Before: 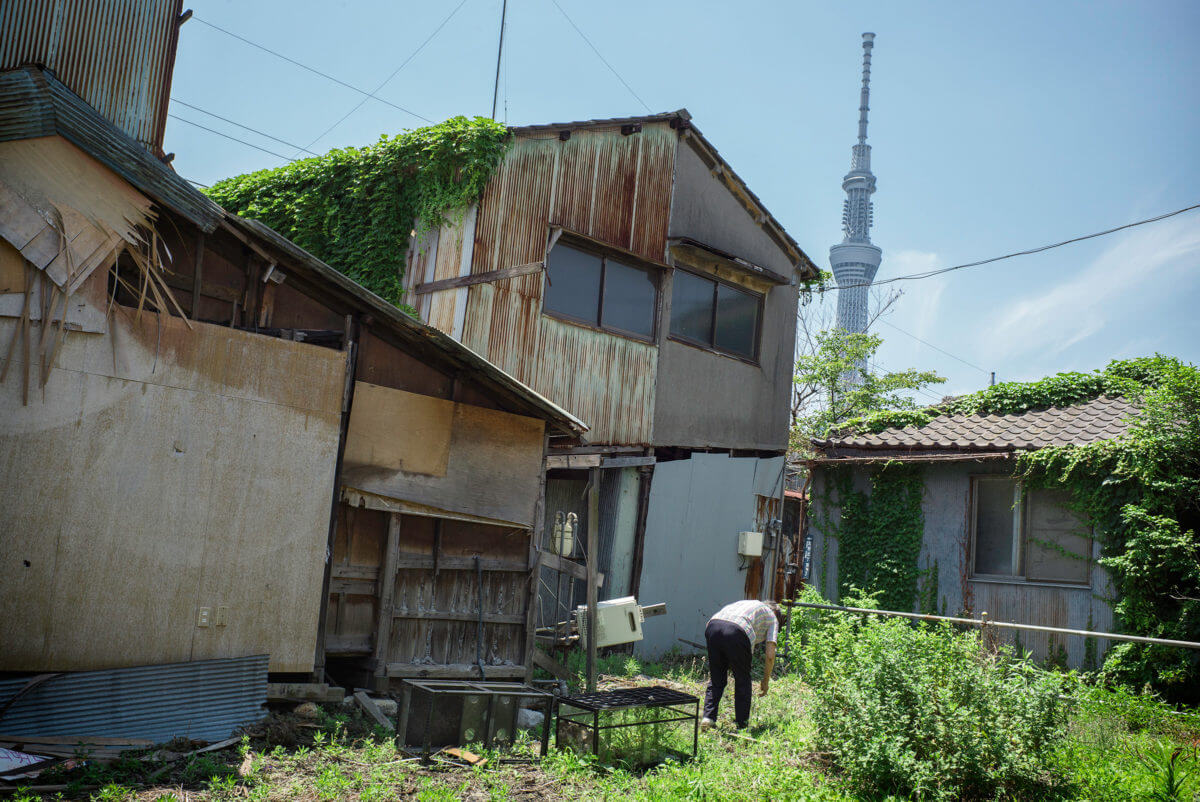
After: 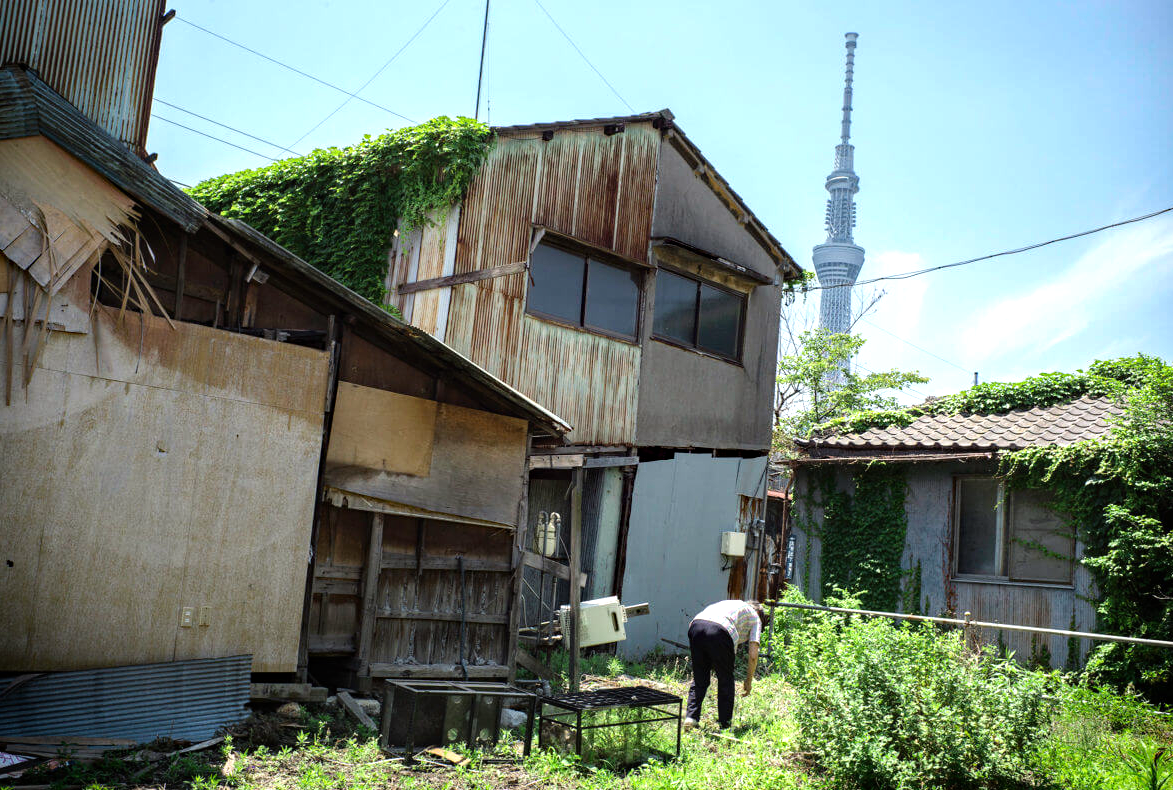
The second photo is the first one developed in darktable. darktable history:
haze removal: compatibility mode true, adaptive false
crop and rotate: left 1.477%, right 0.695%, bottom 1.391%
tone equalizer: -8 EV -0.747 EV, -7 EV -0.667 EV, -6 EV -0.562 EV, -5 EV -0.416 EV, -3 EV 0.389 EV, -2 EV 0.6 EV, -1 EV 0.679 EV, +0 EV 0.722 EV, mask exposure compensation -0.487 EV
